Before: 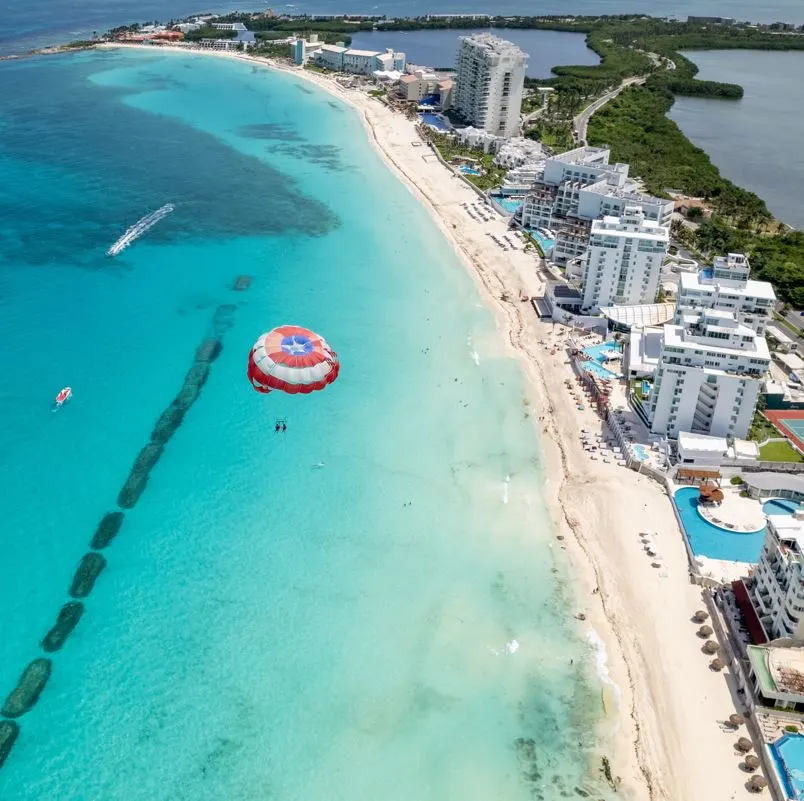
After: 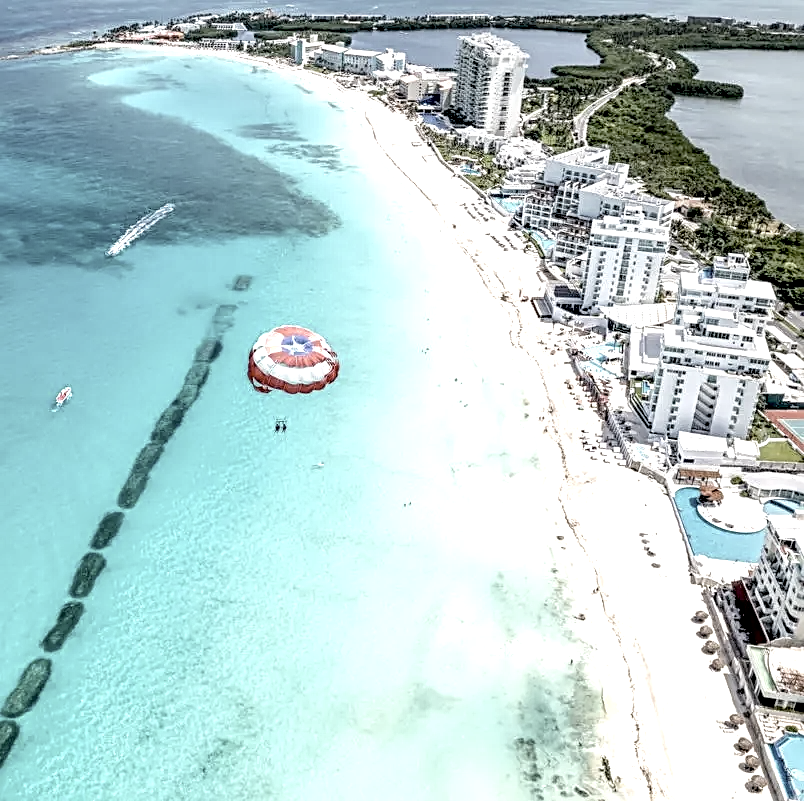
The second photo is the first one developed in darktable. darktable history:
contrast brightness saturation: brightness 0.183, saturation -0.507
exposure: black level correction 0.012, exposure 0.693 EV, compensate highlight preservation false
local contrast: highlights 20%, shadows 69%, detail 170%
sharpen: radius 2.732
